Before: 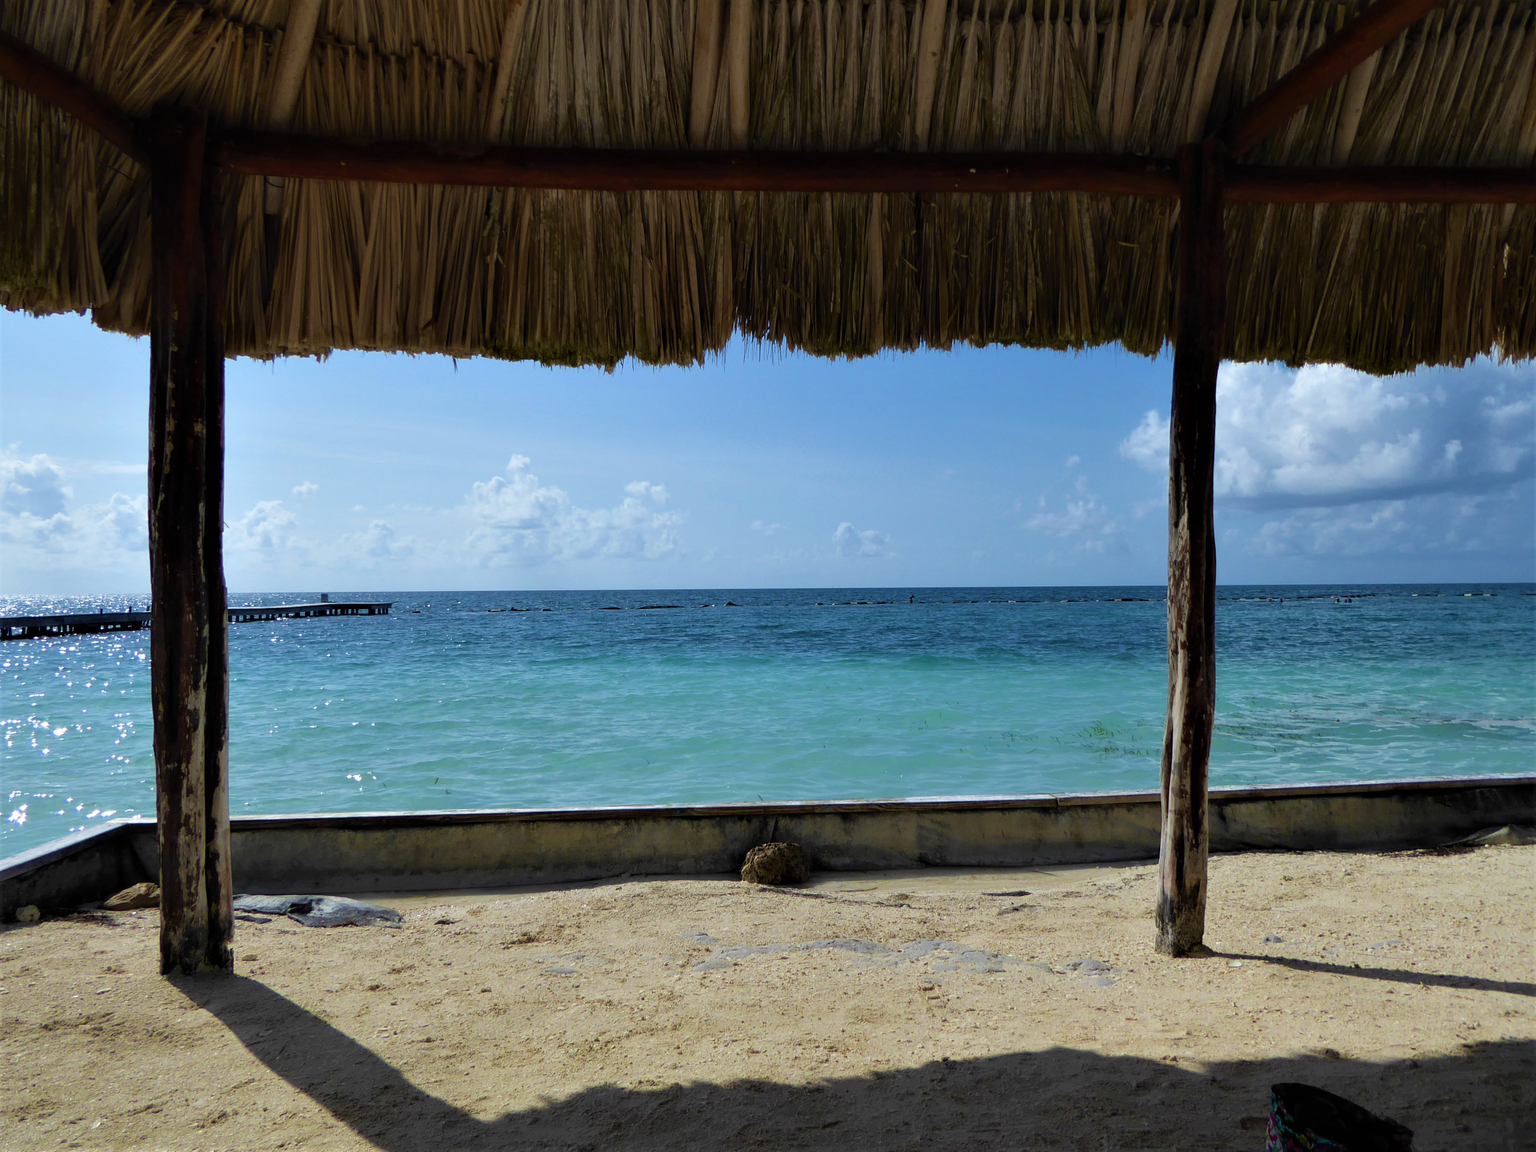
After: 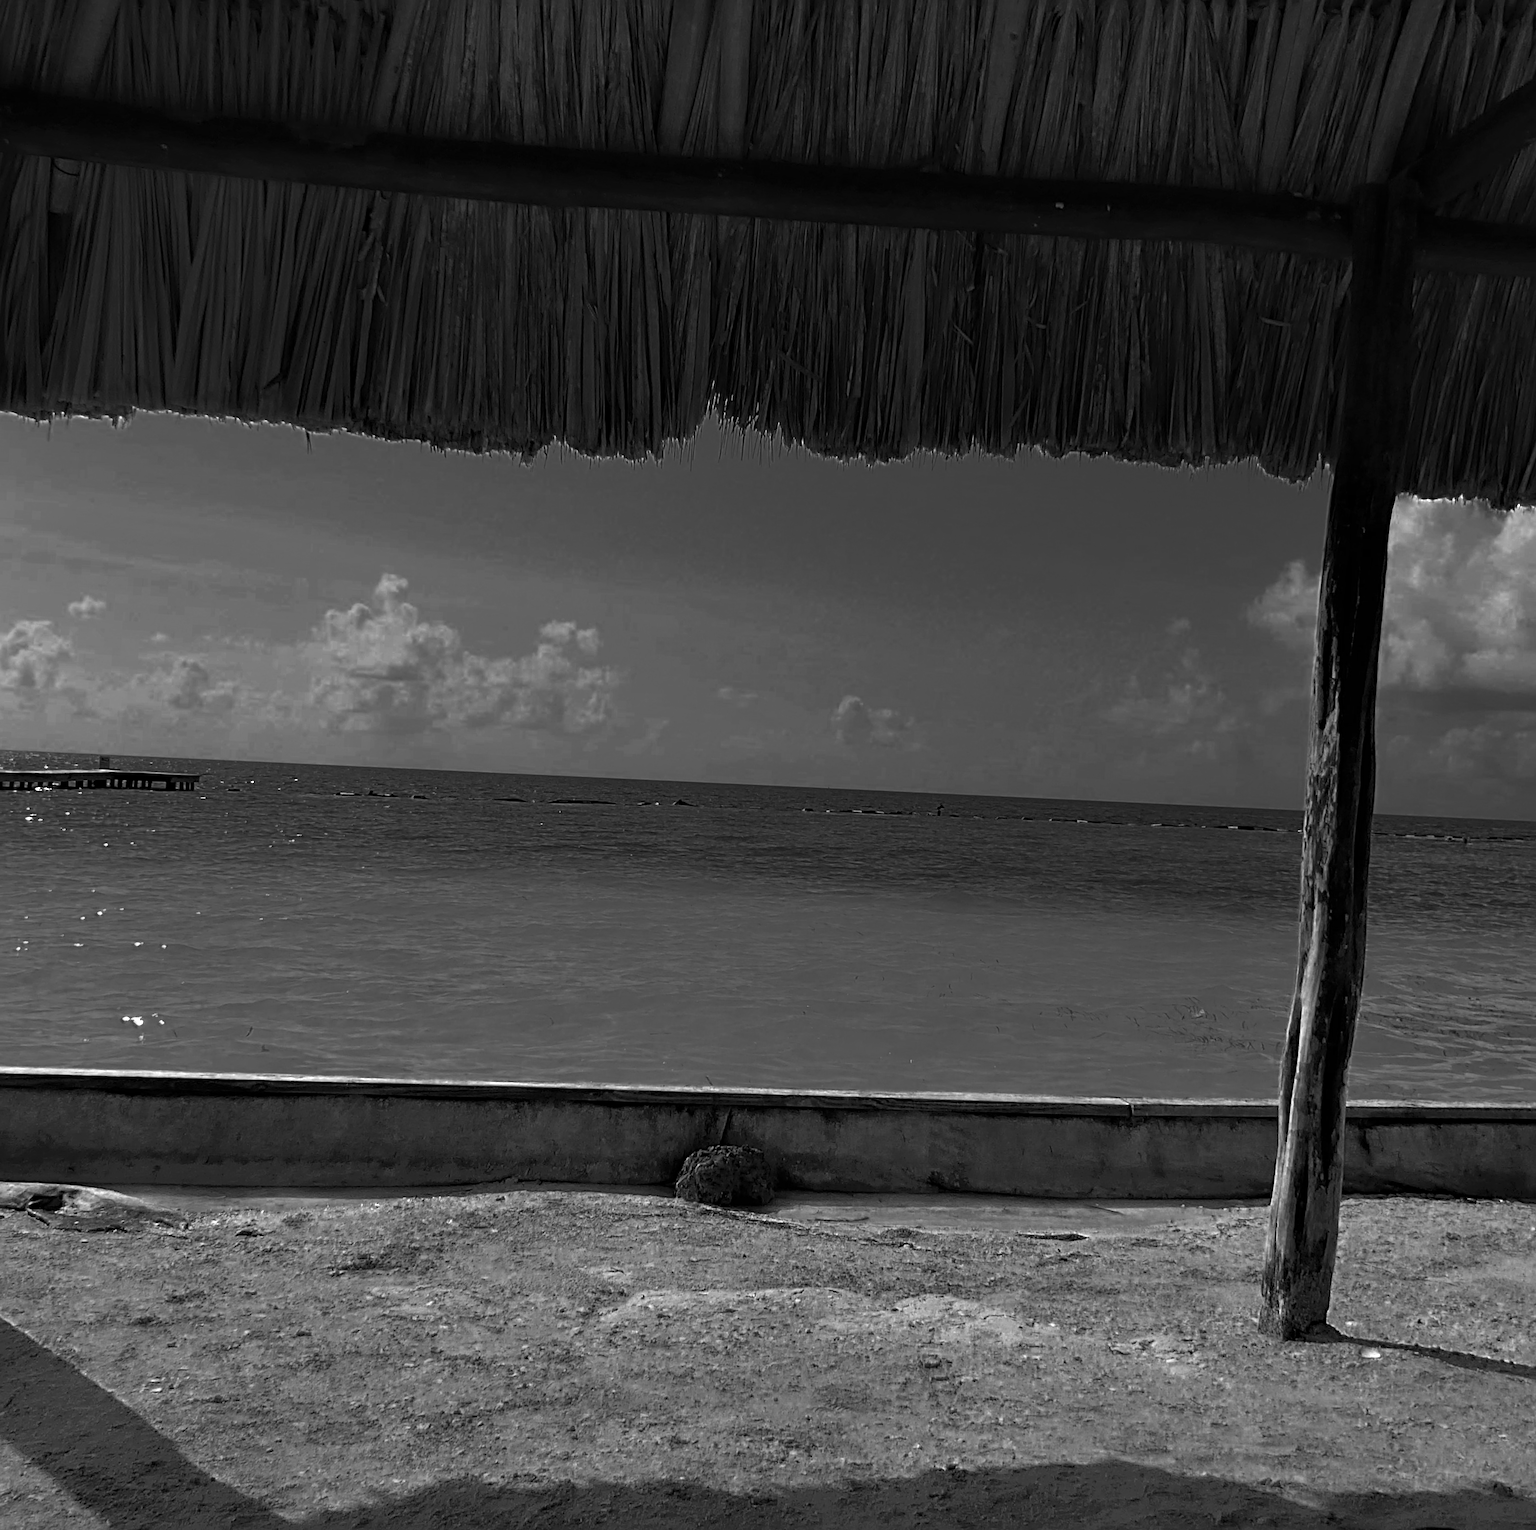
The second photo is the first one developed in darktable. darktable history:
color zones: curves: ch0 [(0.002, 0.429) (0.121, 0.212) (0.198, 0.113) (0.276, 0.344) (0.331, 0.541) (0.41, 0.56) (0.482, 0.289) (0.619, 0.227) (0.721, 0.18) (0.821, 0.435) (0.928, 0.555) (1, 0.587)]; ch1 [(0, 0) (0.143, 0) (0.286, 0) (0.429, 0) (0.571, 0) (0.714, 0) (0.857, 0)]
crop and rotate: angle -3.12°, left 13.941%, top 0.03%, right 10.85%, bottom 0.045%
sharpen: radius 3.988
color balance rgb: shadows lift › chroma 3.35%, shadows lift › hue 281.81°, highlights gain › luminance 14.492%, linear chroma grading › shadows 17.504%, linear chroma grading › highlights 61.693%, linear chroma grading › global chroma 49.924%, perceptual saturation grading › global saturation 12.531%
